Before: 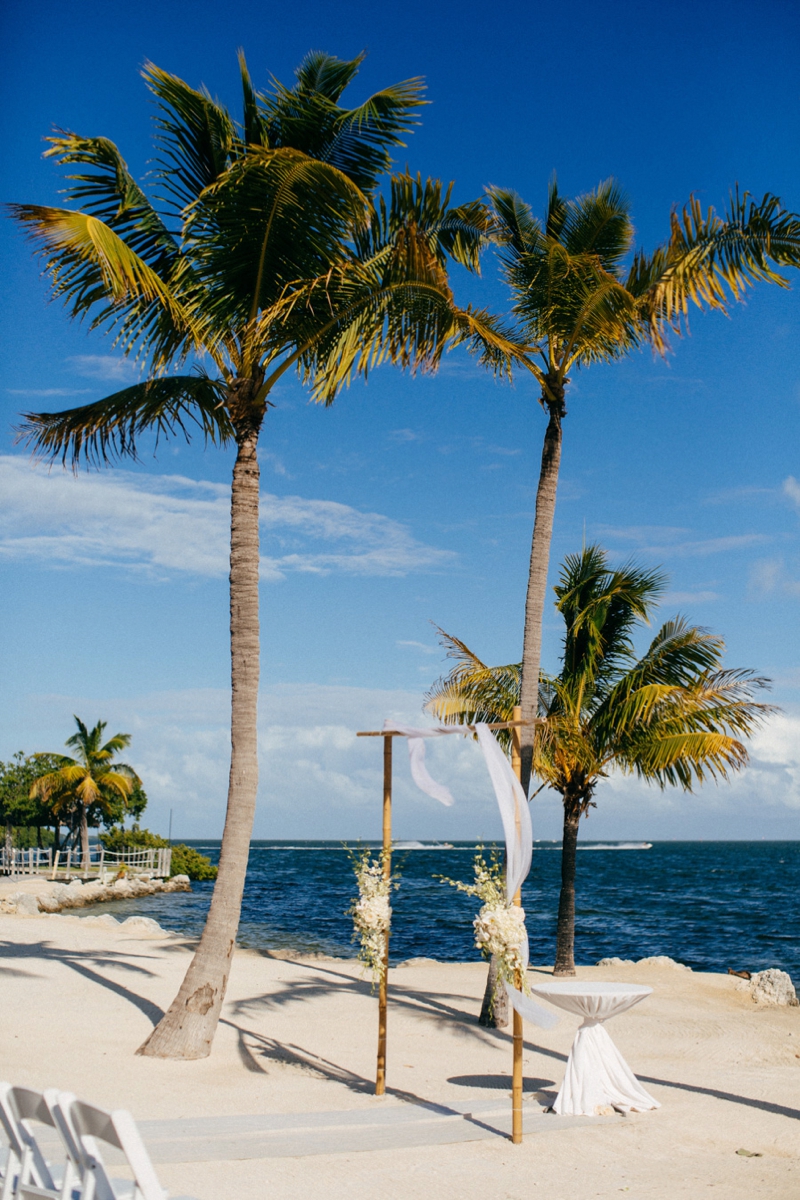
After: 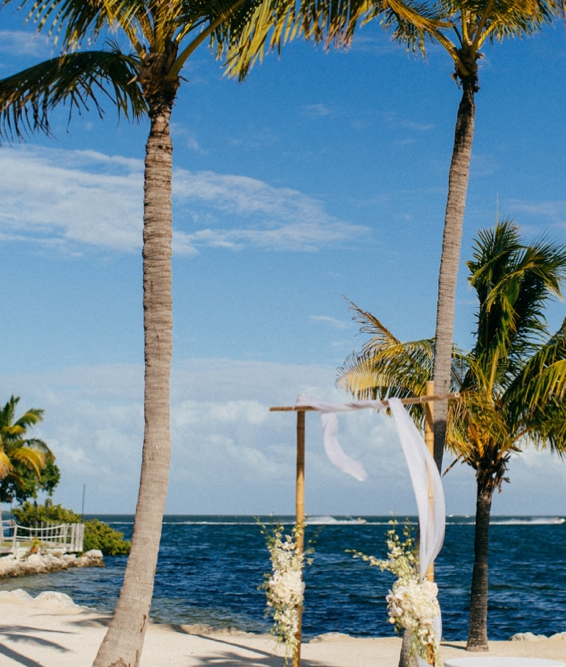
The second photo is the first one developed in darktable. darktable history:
crop: left 10.955%, top 27.107%, right 18.264%, bottom 17.232%
